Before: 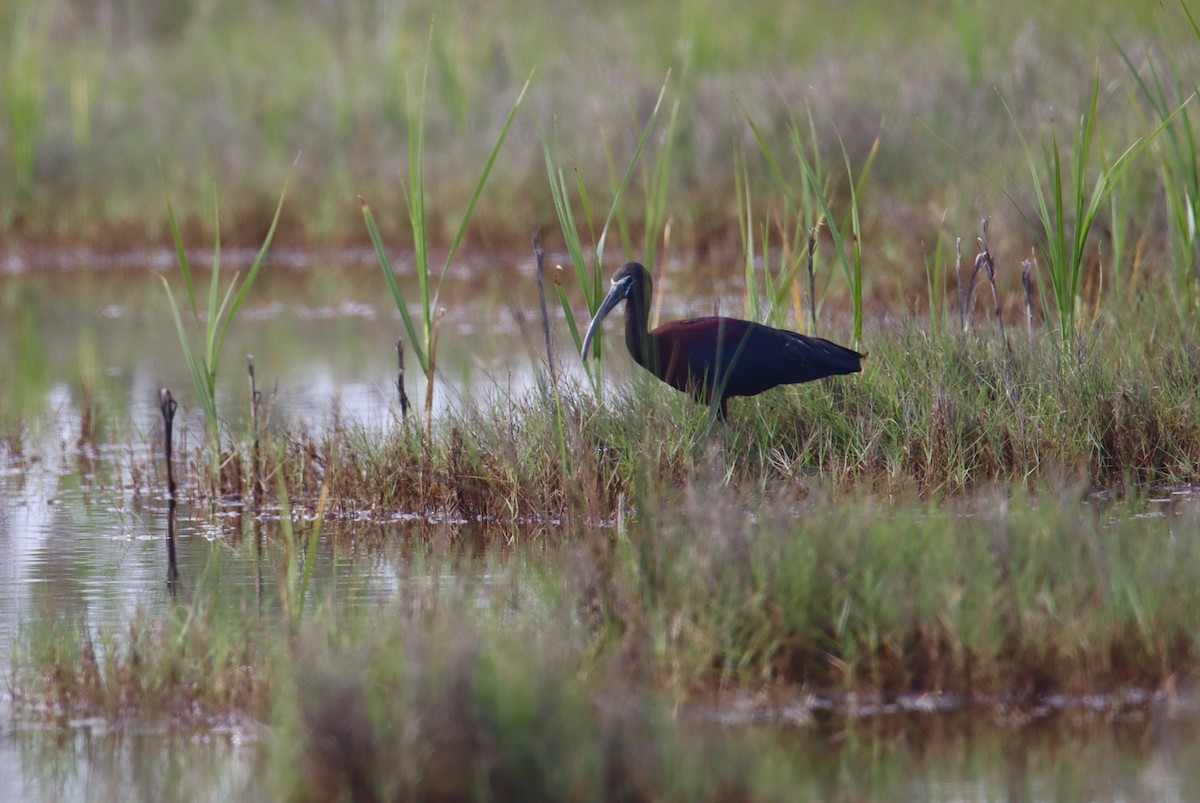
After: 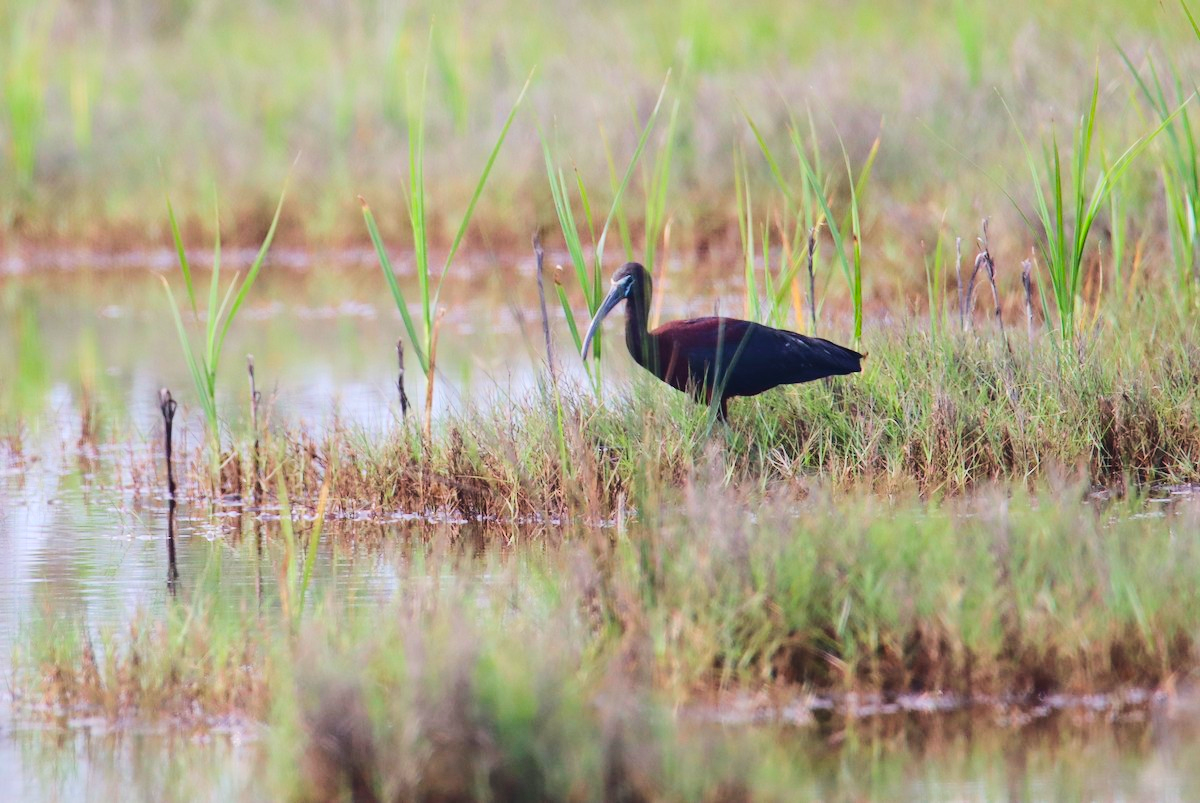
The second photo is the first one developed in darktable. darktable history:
tone equalizer: -7 EV 0.144 EV, -6 EV 0.565 EV, -5 EV 1.19 EV, -4 EV 1.31 EV, -3 EV 1.14 EV, -2 EV 0.6 EV, -1 EV 0.163 EV, edges refinement/feathering 500, mask exposure compensation -1.57 EV, preserve details no
